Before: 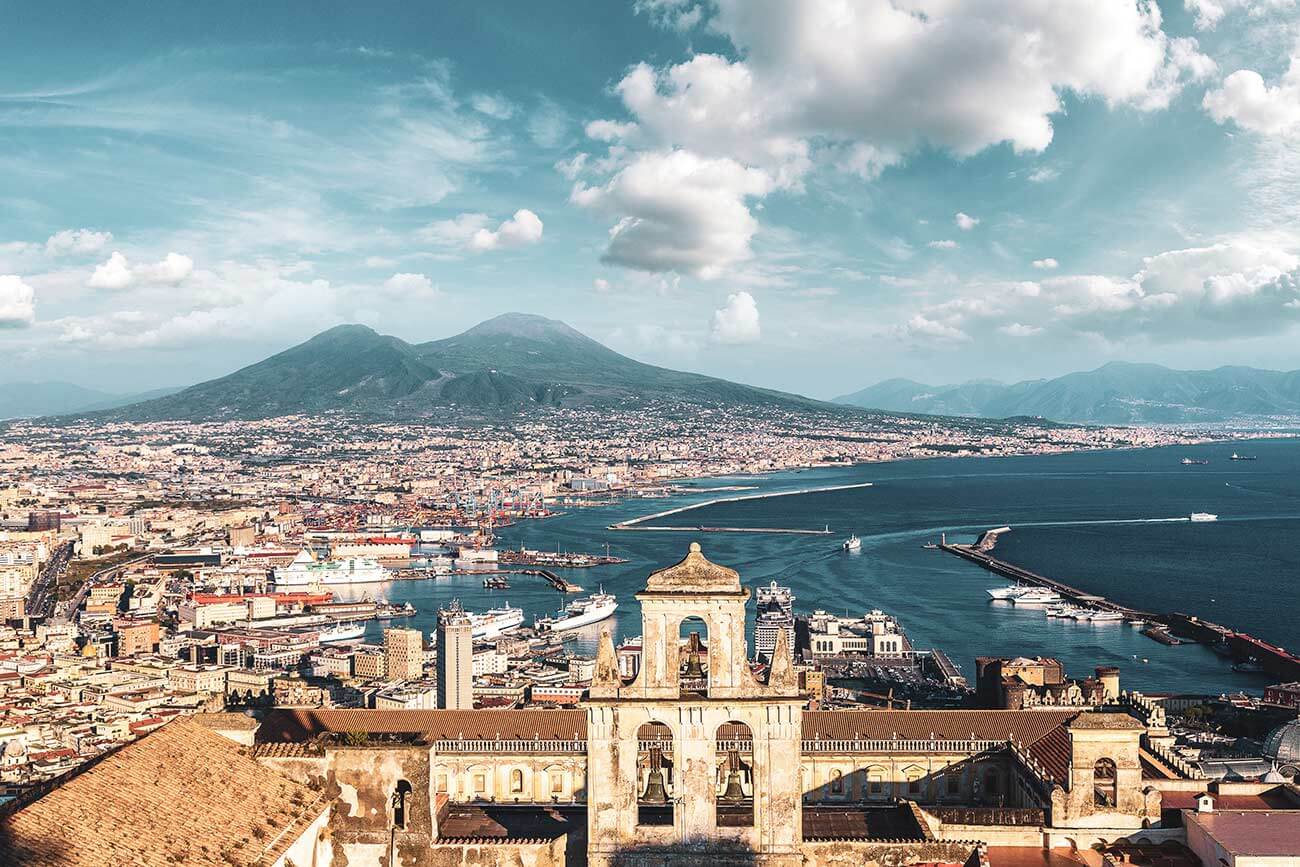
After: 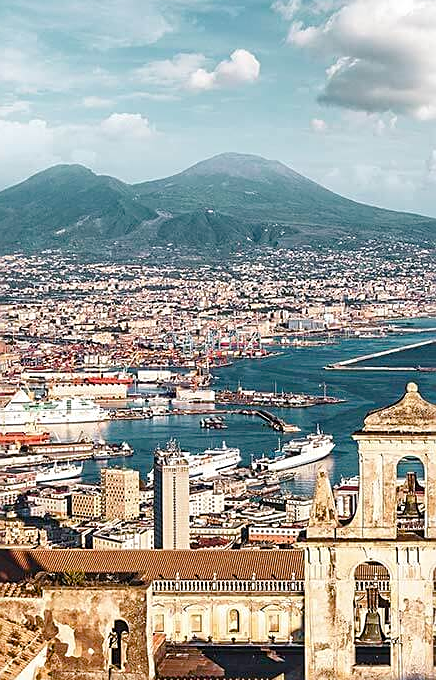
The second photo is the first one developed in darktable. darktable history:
crop and rotate: left 21.77%, top 18.528%, right 44.676%, bottom 2.997%
color balance rgb: perceptual saturation grading › global saturation 20%, perceptual saturation grading › highlights -25%, perceptual saturation grading › shadows 25%
sharpen: on, module defaults
